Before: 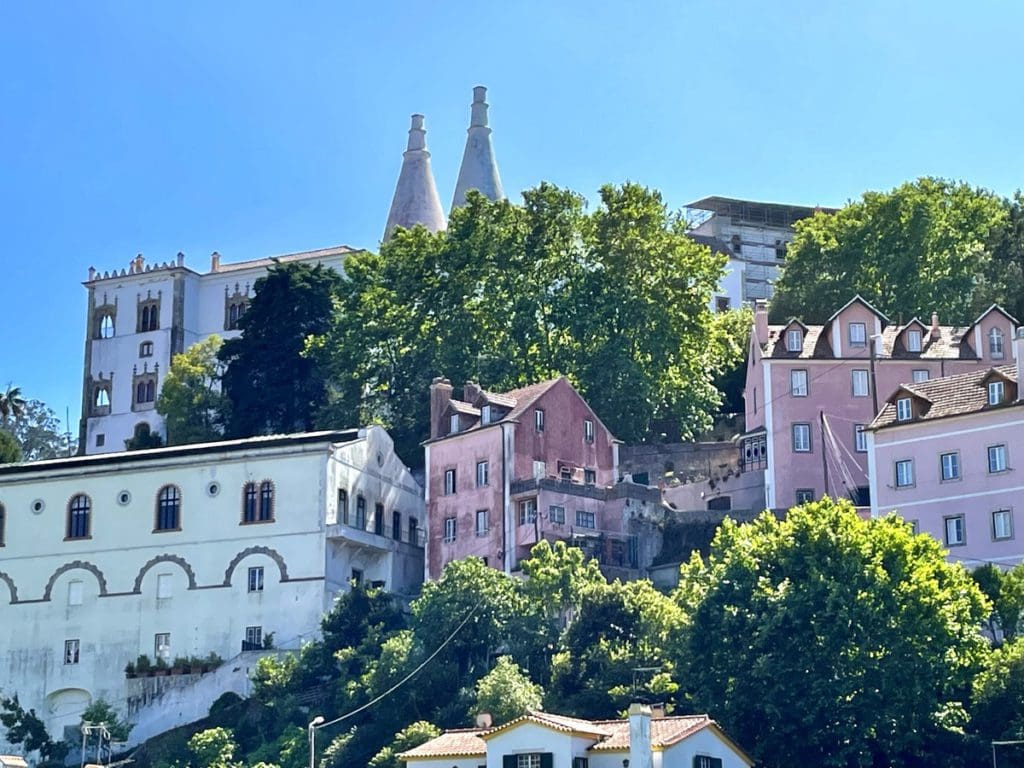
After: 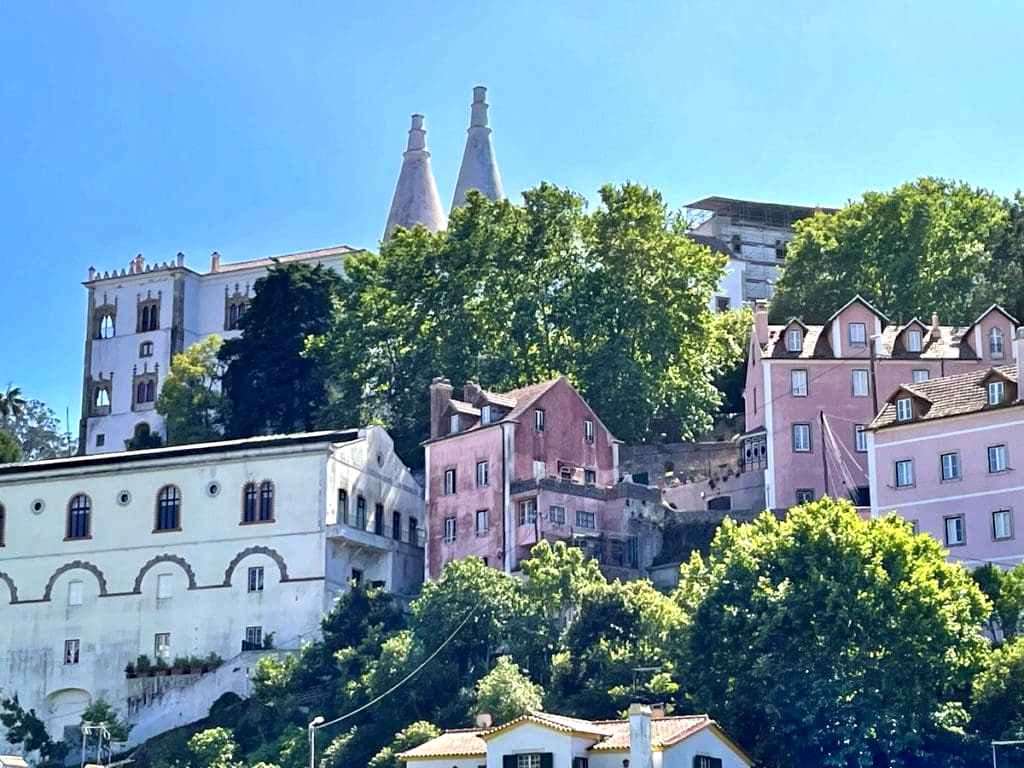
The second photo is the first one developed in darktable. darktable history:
shadows and highlights: radius 44.78, white point adjustment 6.64, compress 79.65%, highlights color adjustment 78.42%, soften with gaussian
haze removal: adaptive false
